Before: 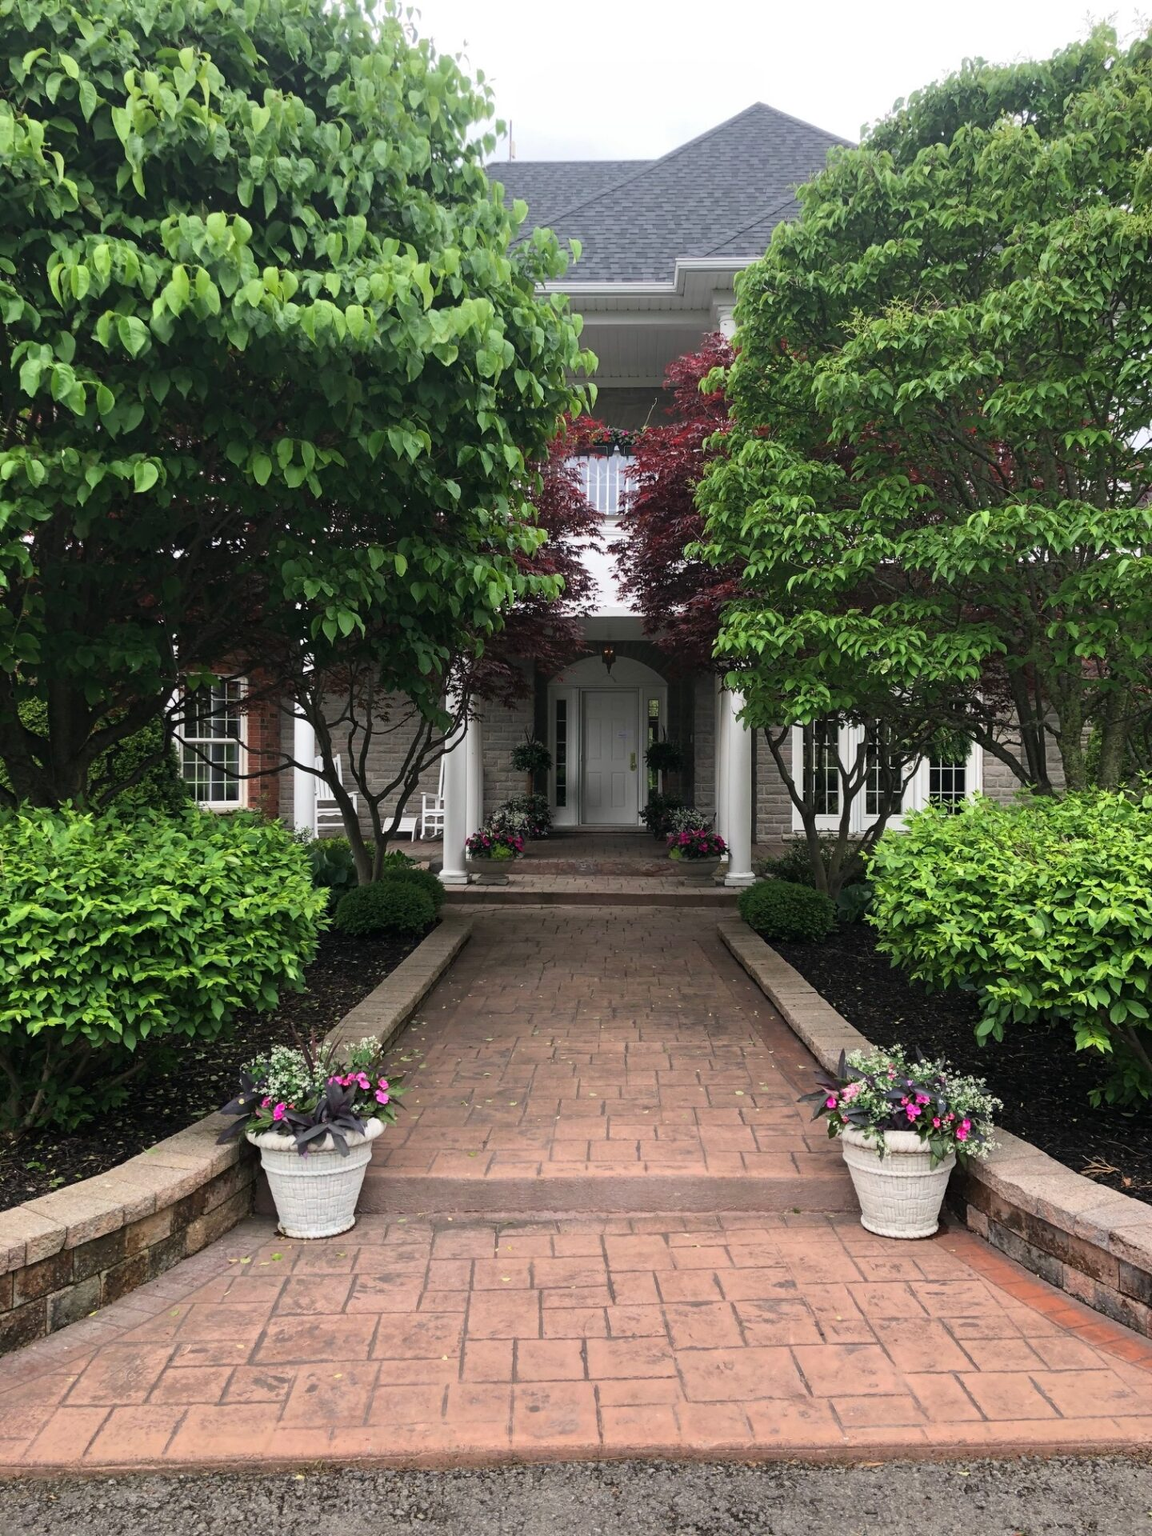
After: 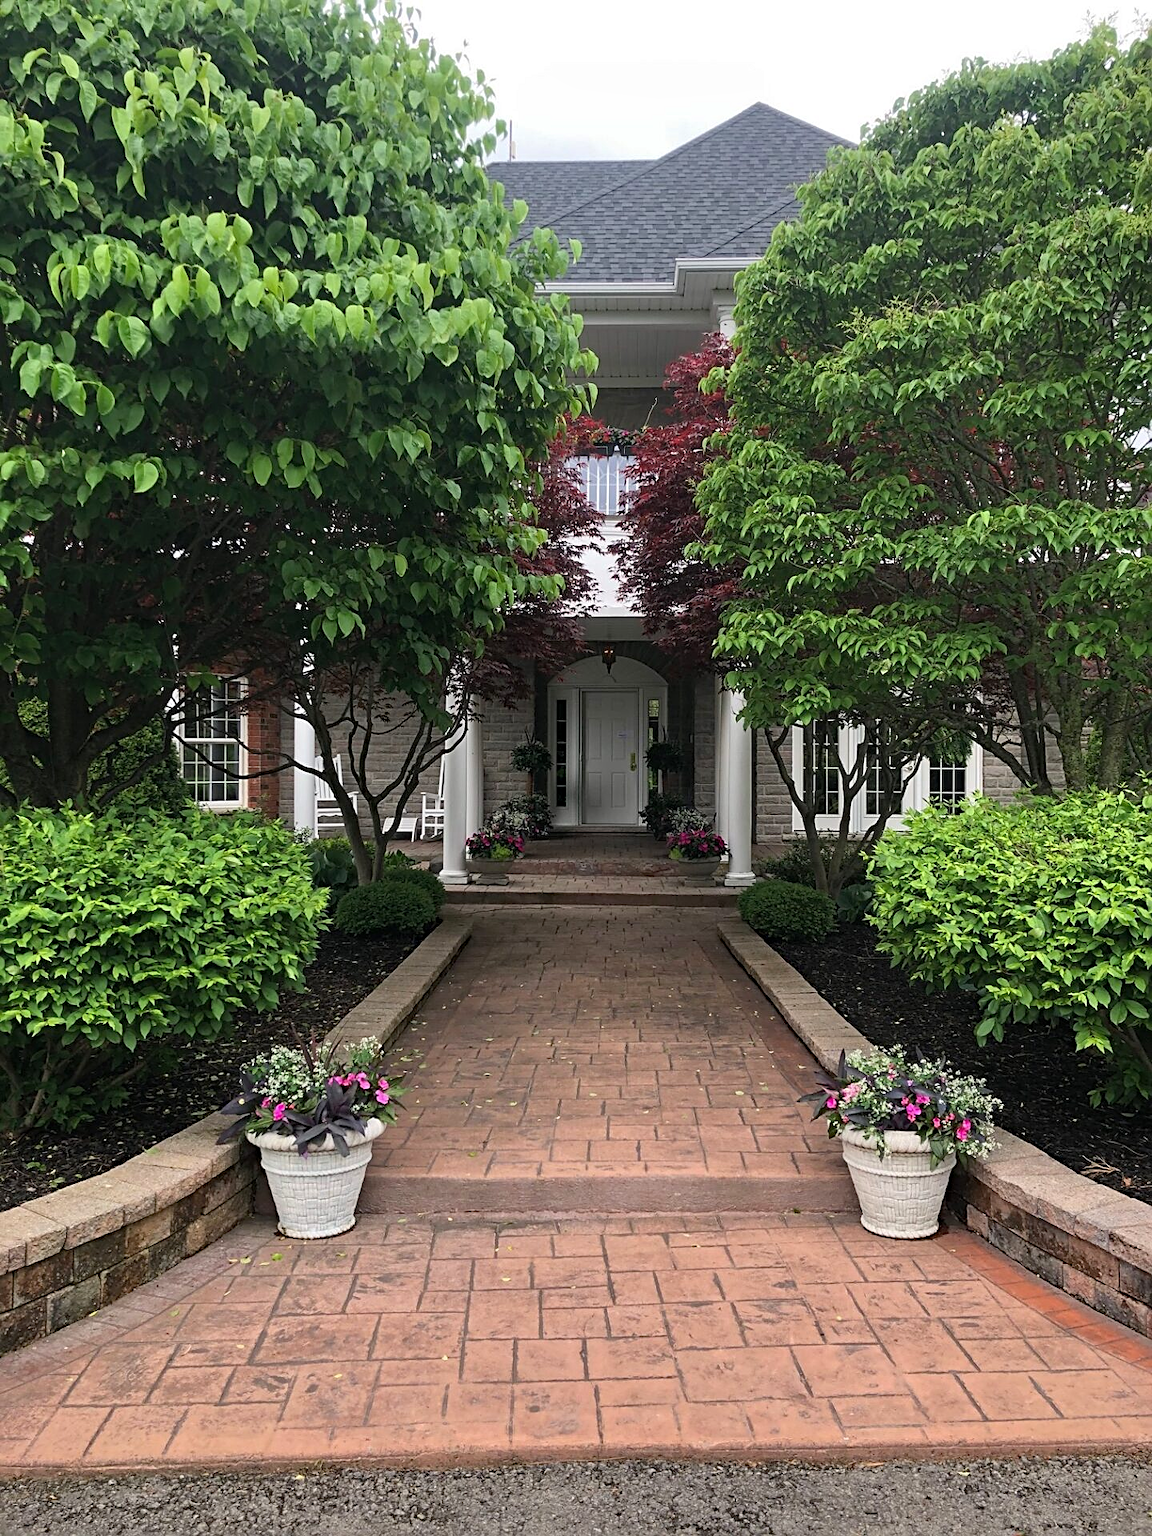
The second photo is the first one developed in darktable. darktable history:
sharpen: on, module defaults
haze removal: compatibility mode true, adaptive false
shadows and highlights: shadows 25.62, highlights -24.84, shadows color adjustment 99.17%, highlights color adjustment 0.79%
